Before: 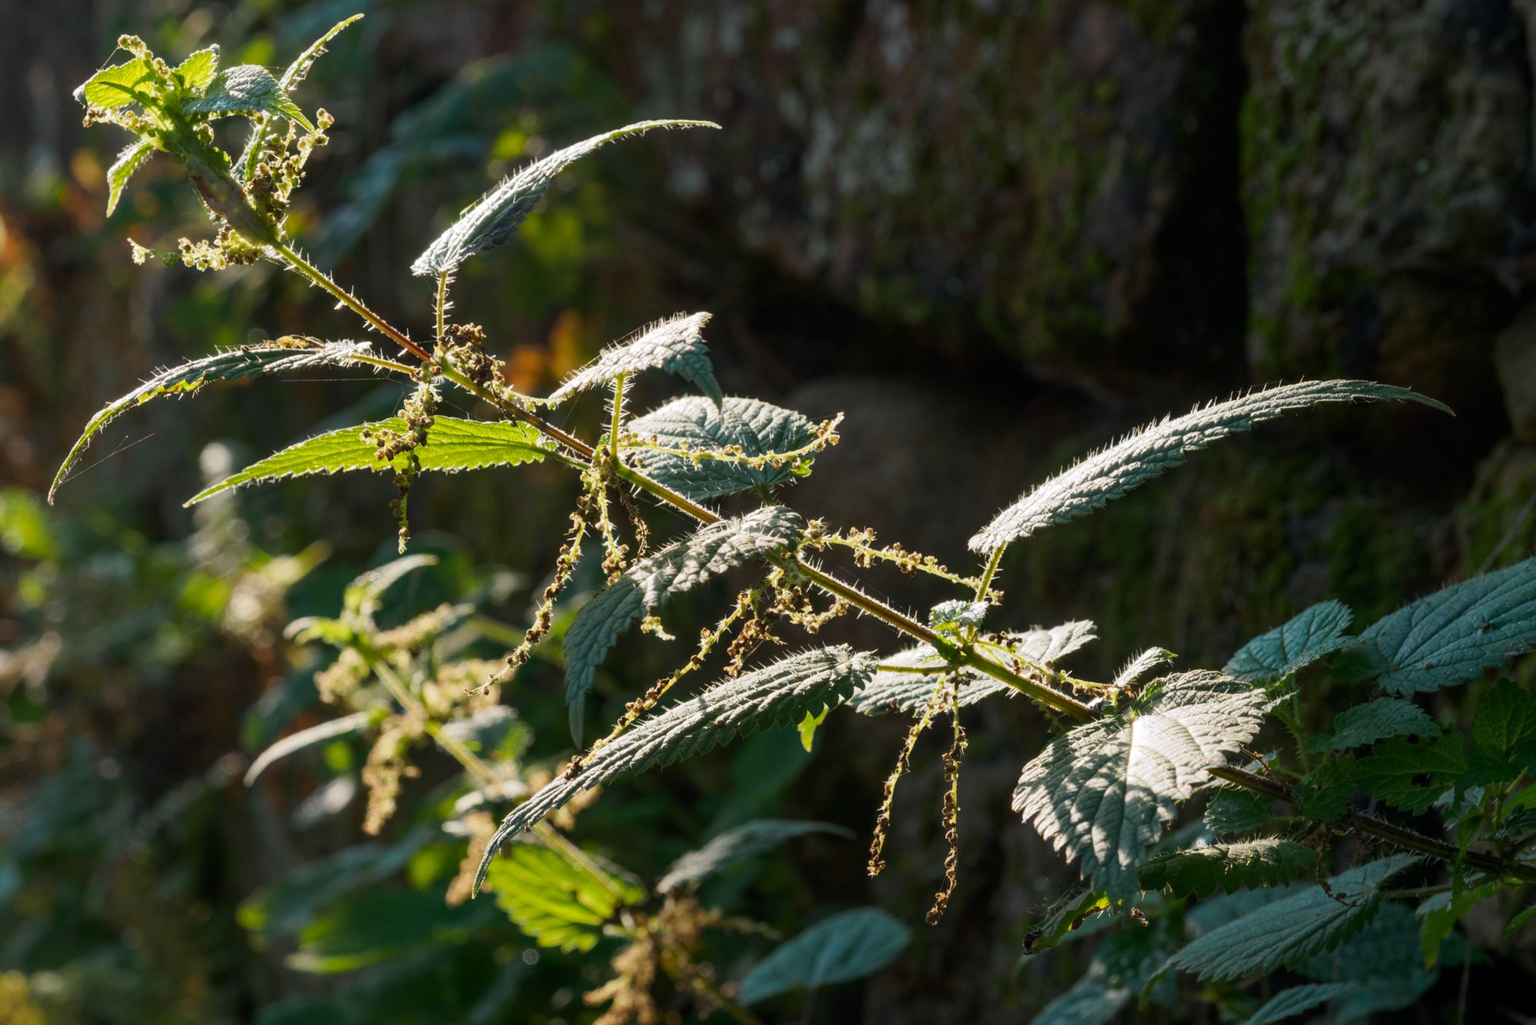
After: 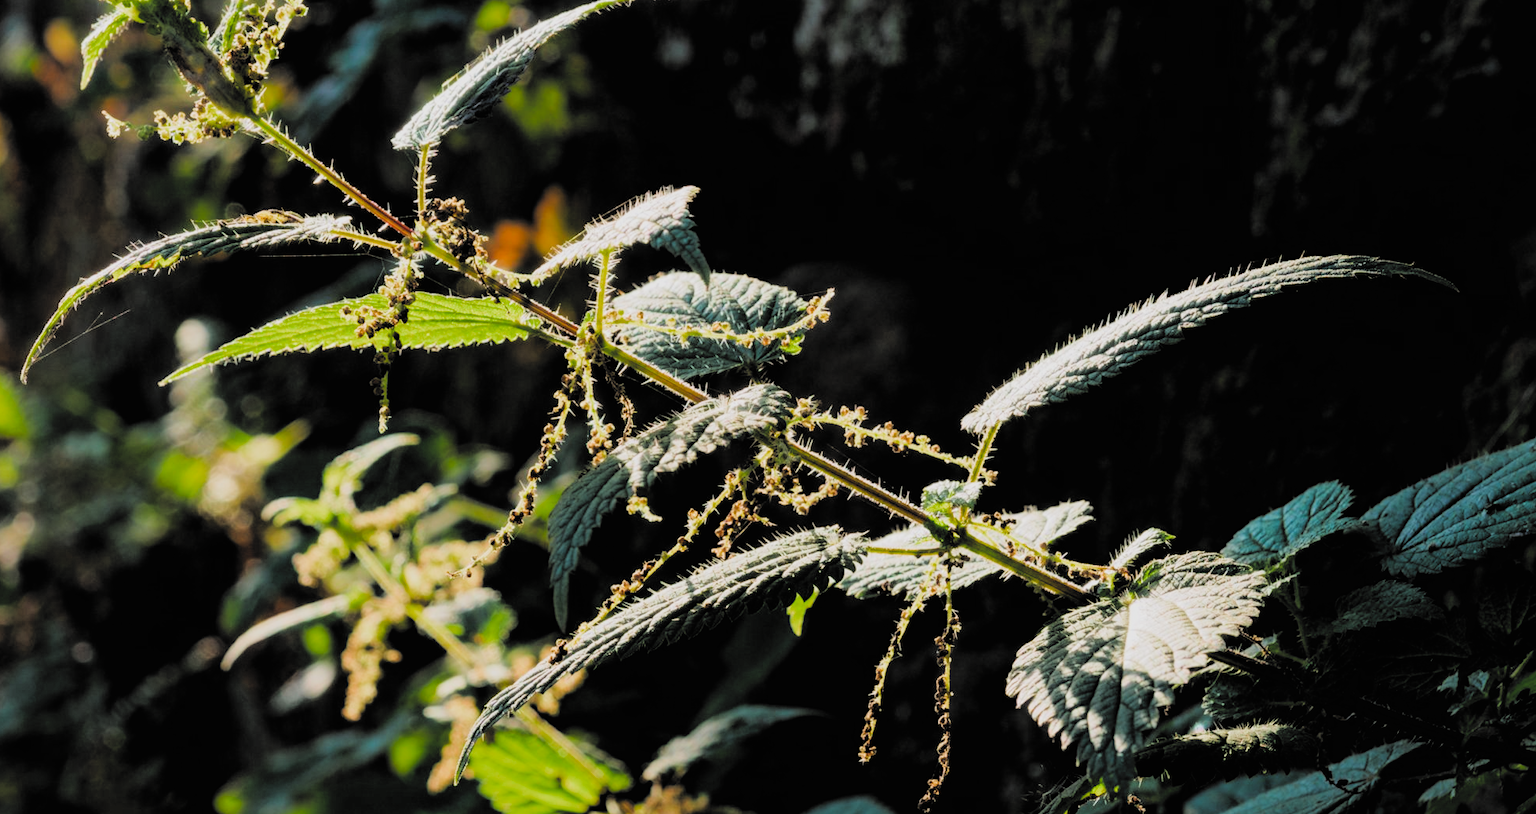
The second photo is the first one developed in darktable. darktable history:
crop and rotate: left 1.835%, top 12.693%, right 0.274%, bottom 9.486%
contrast brightness saturation: contrast 0.067, brightness 0.171, saturation 0.407
exposure: compensate highlight preservation false
filmic rgb: black relative exposure -3.81 EV, white relative exposure 3.48 EV, hardness 2.66, contrast 1.104, add noise in highlights 0.001, color science v3 (2019), use custom middle-gray values true, contrast in highlights soft
